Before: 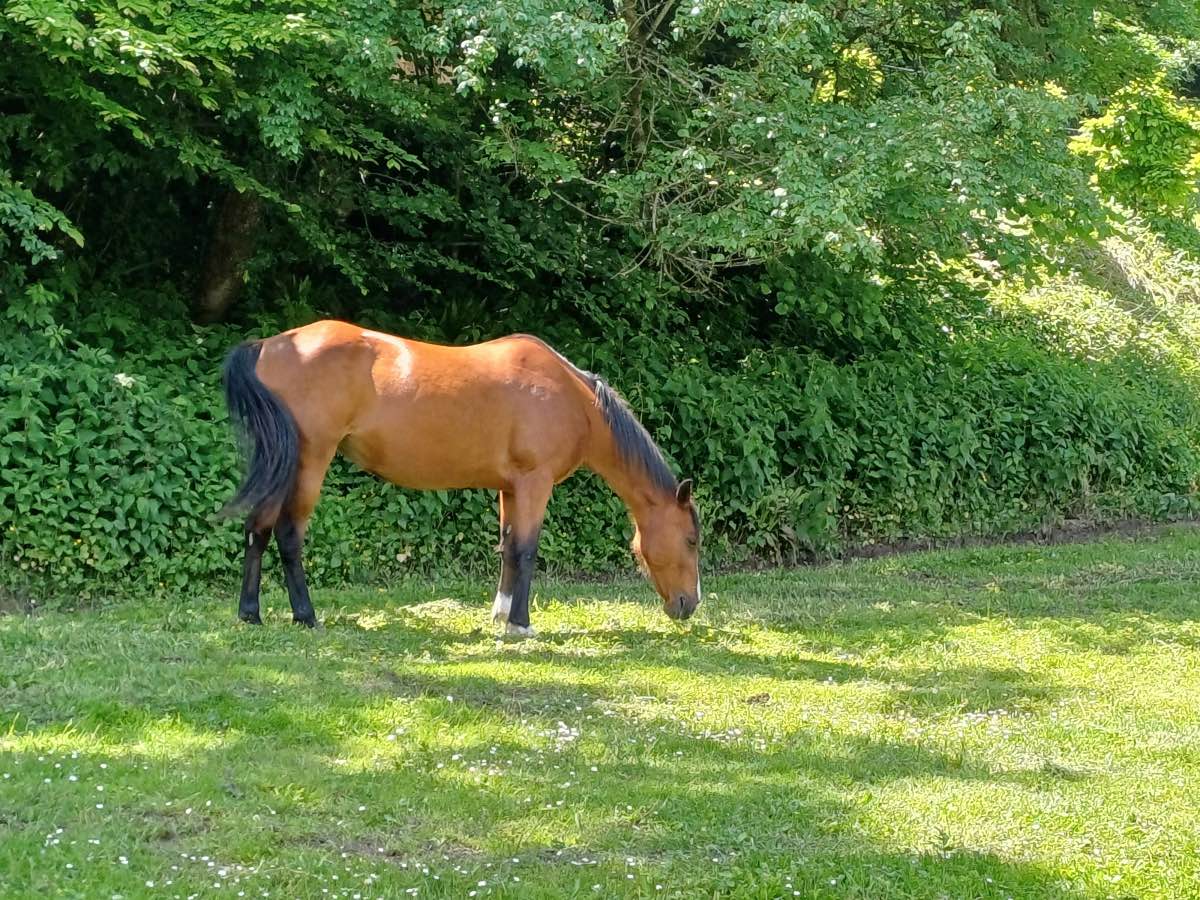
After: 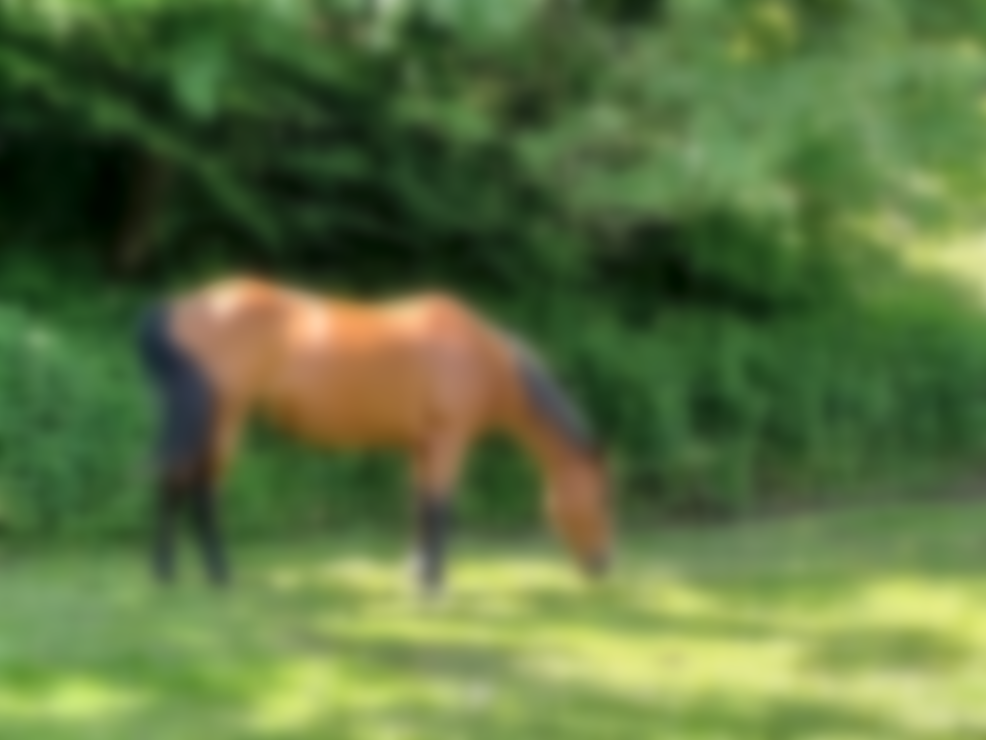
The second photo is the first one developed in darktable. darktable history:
lowpass: on, module defaults
shadows and highlights: shadows 49, highlights -41, soften with gaussian
local contrast: detail 130%
crop and rotate: left 7.196%, top 4.574%, right 10.605%, bottom 13.178%
